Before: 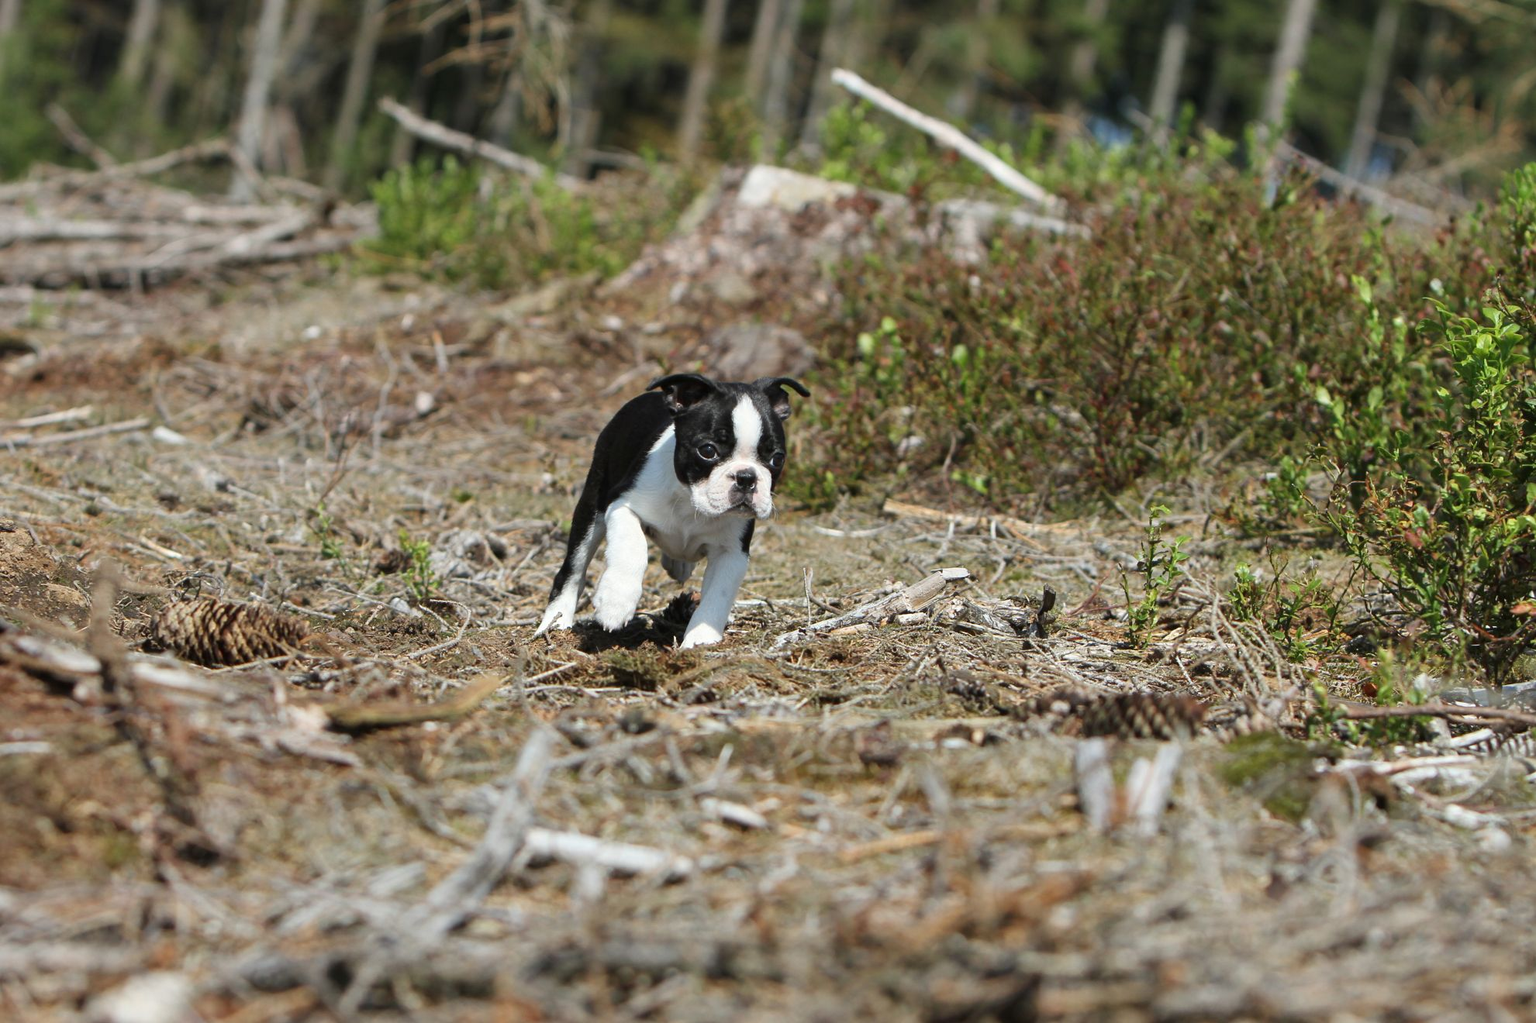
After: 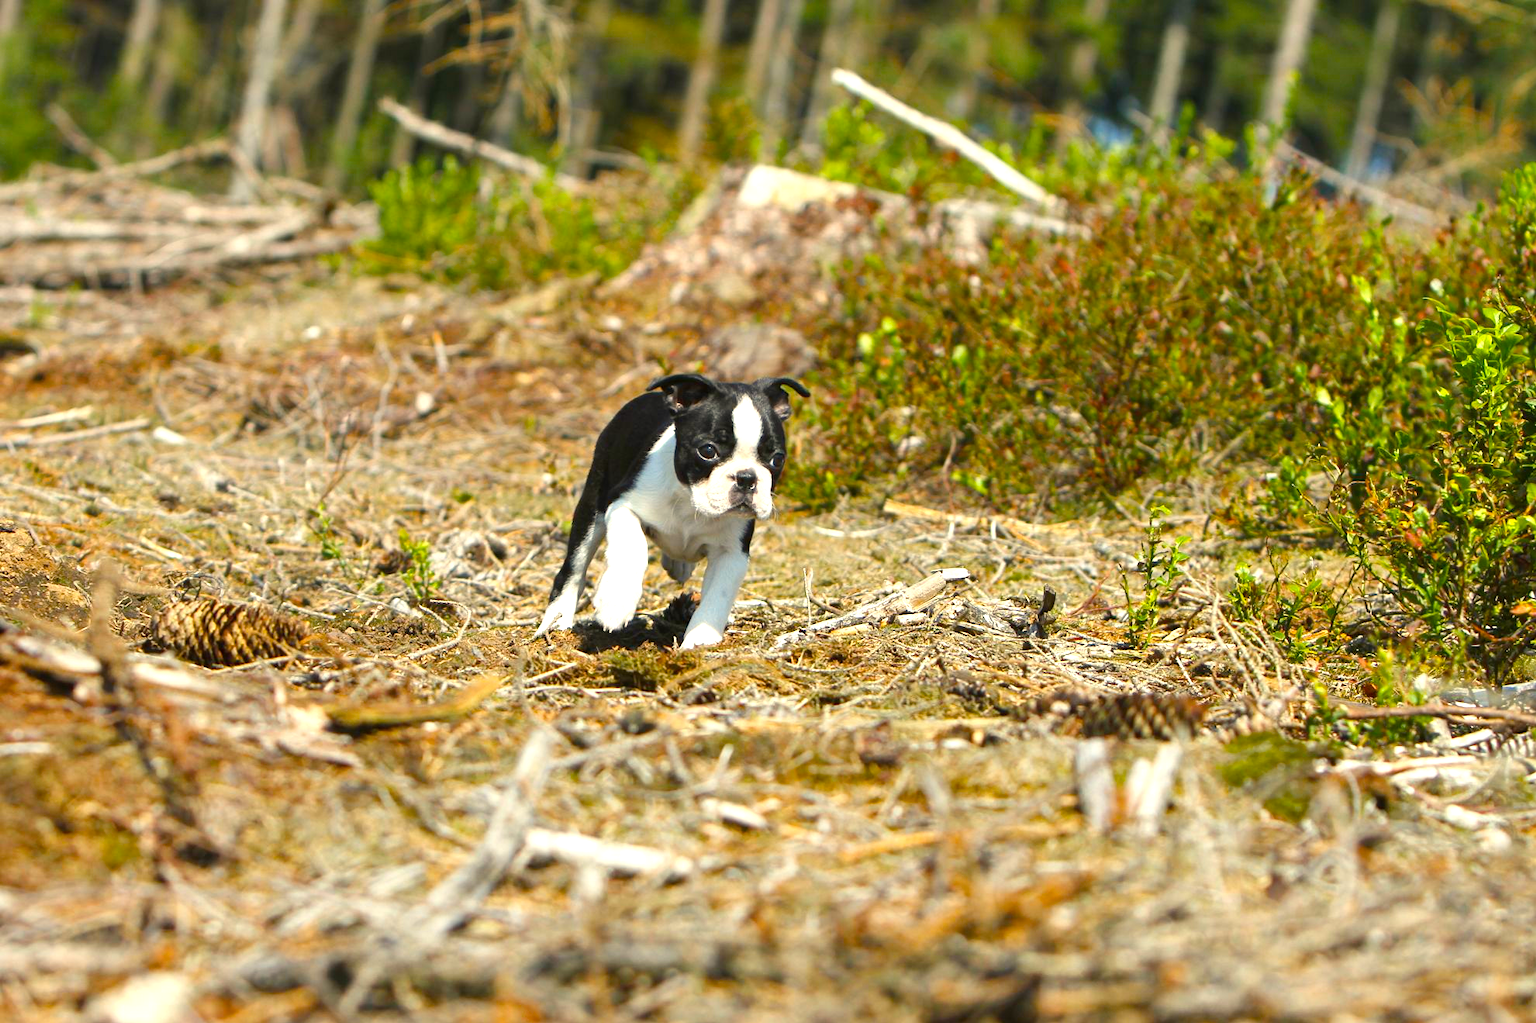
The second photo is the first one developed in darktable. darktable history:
exposure: black level correction 0, exposure 0.702 EV, compensate highlight preservation false
color balance rgb: highlights gain › chroma 2.161%, highlights gain › hue 74.56°, perceptual saturation grading › global saturation 37.217%, perceptual saturation grading › shadows 35.492%
color calibration: output R [1.063, -0.012, -0.003, 0], output G [0, 1.022, 0.021, 0], output B [-0.079, 0.047, 1, 0], illuminant same as pipeline (D50), adaptation none (bypass), x 0.333, y 0.333, temperature 5016.93 K
